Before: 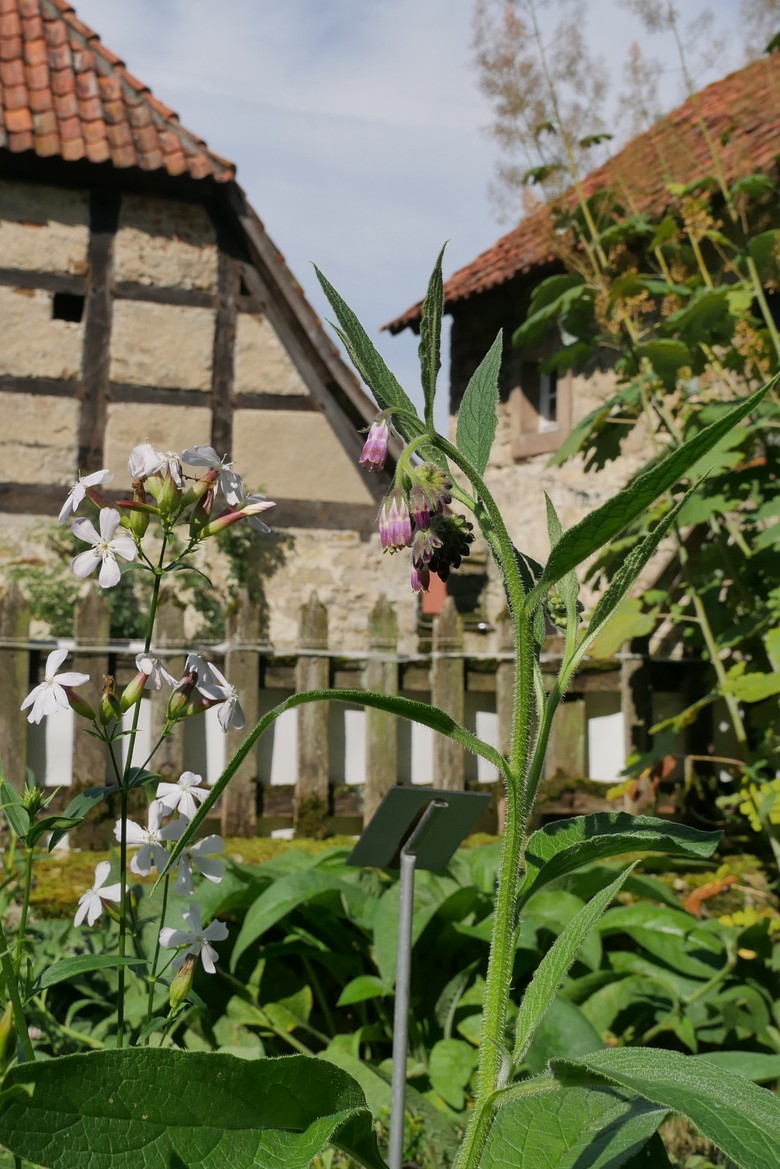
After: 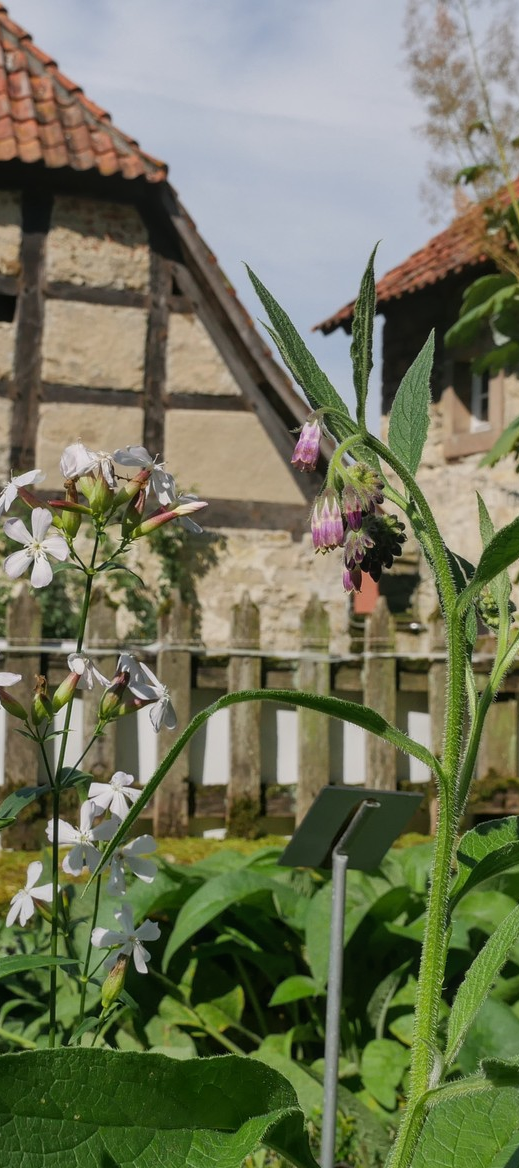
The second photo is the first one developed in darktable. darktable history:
crop and rotate: left 8.786%, right 24.548%
local contrast: detail 110%
